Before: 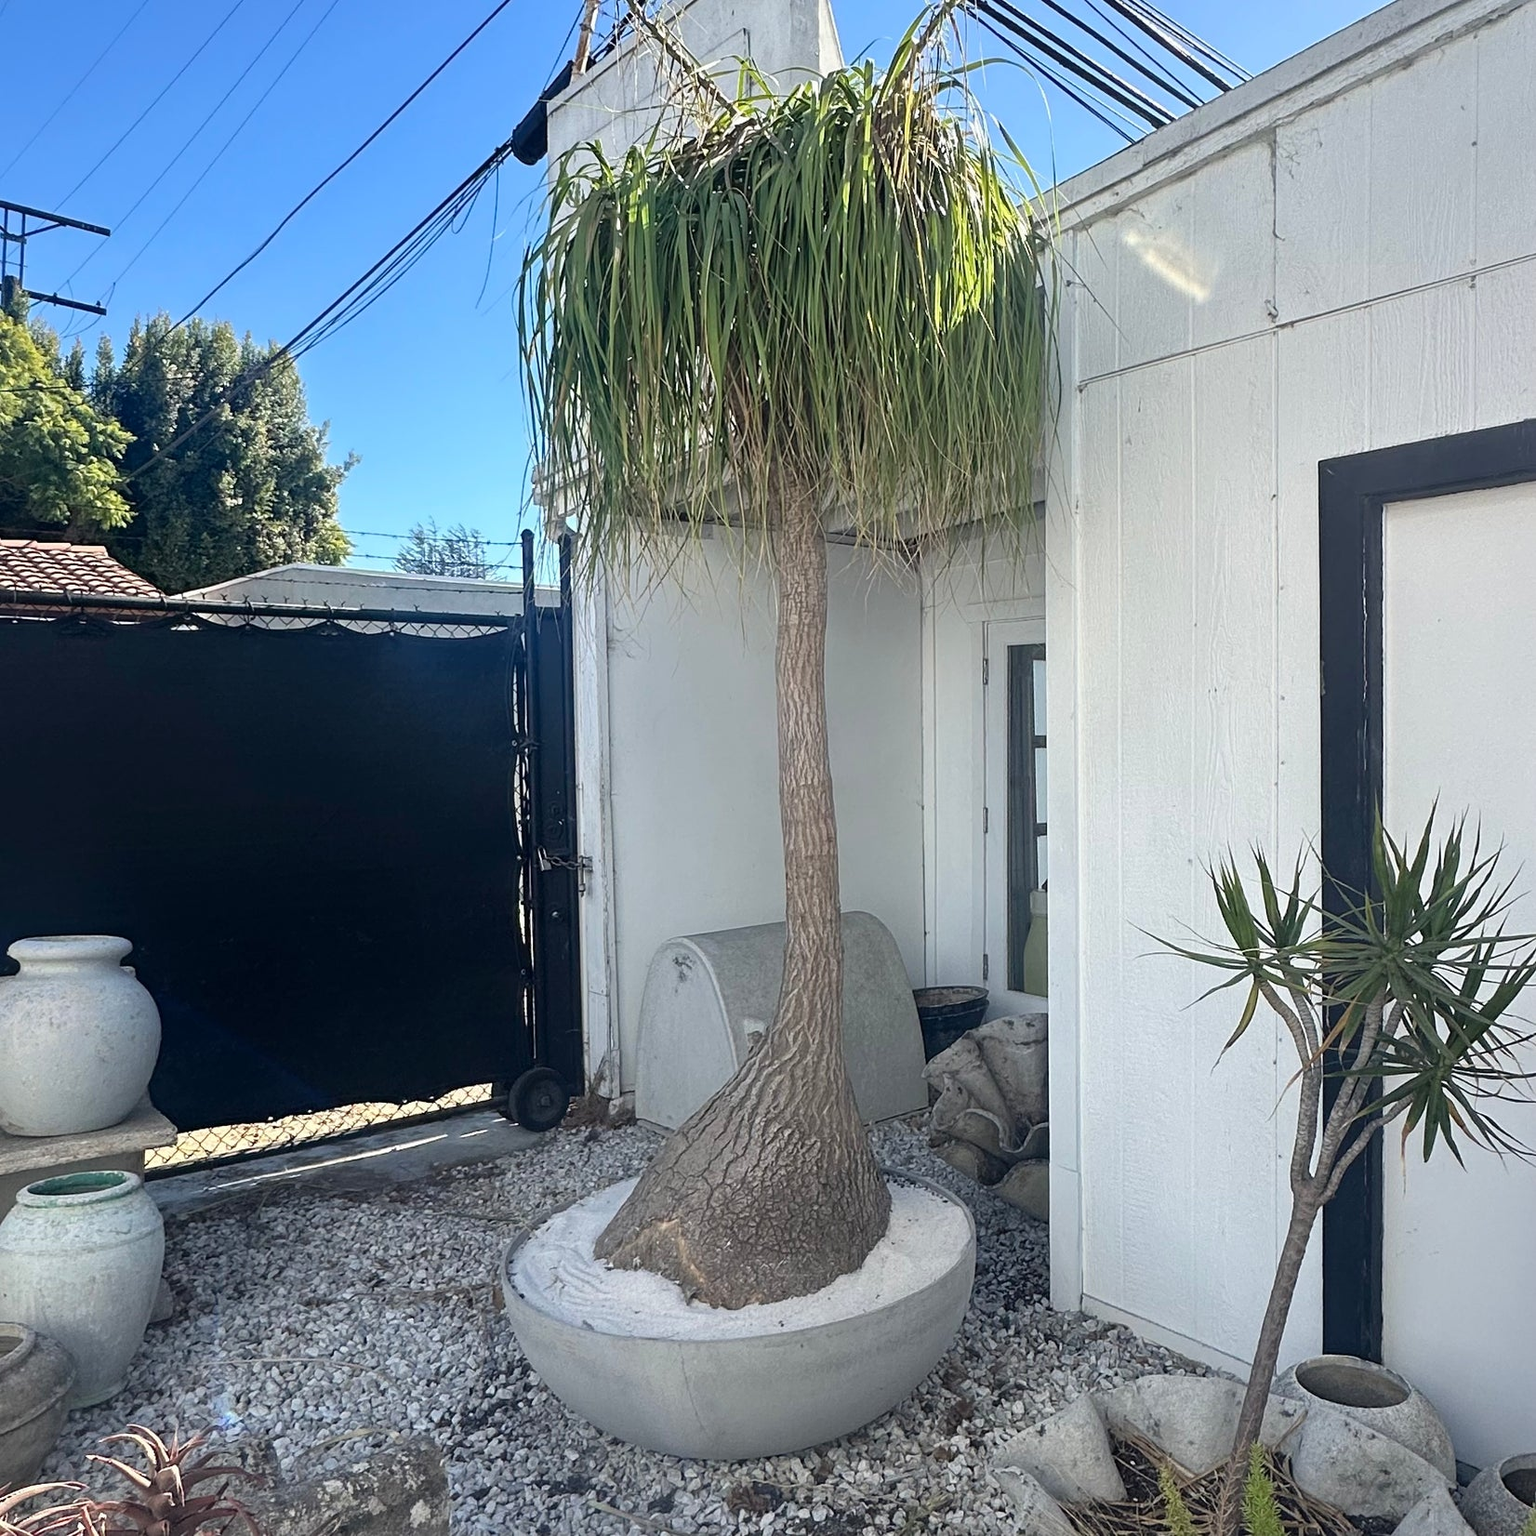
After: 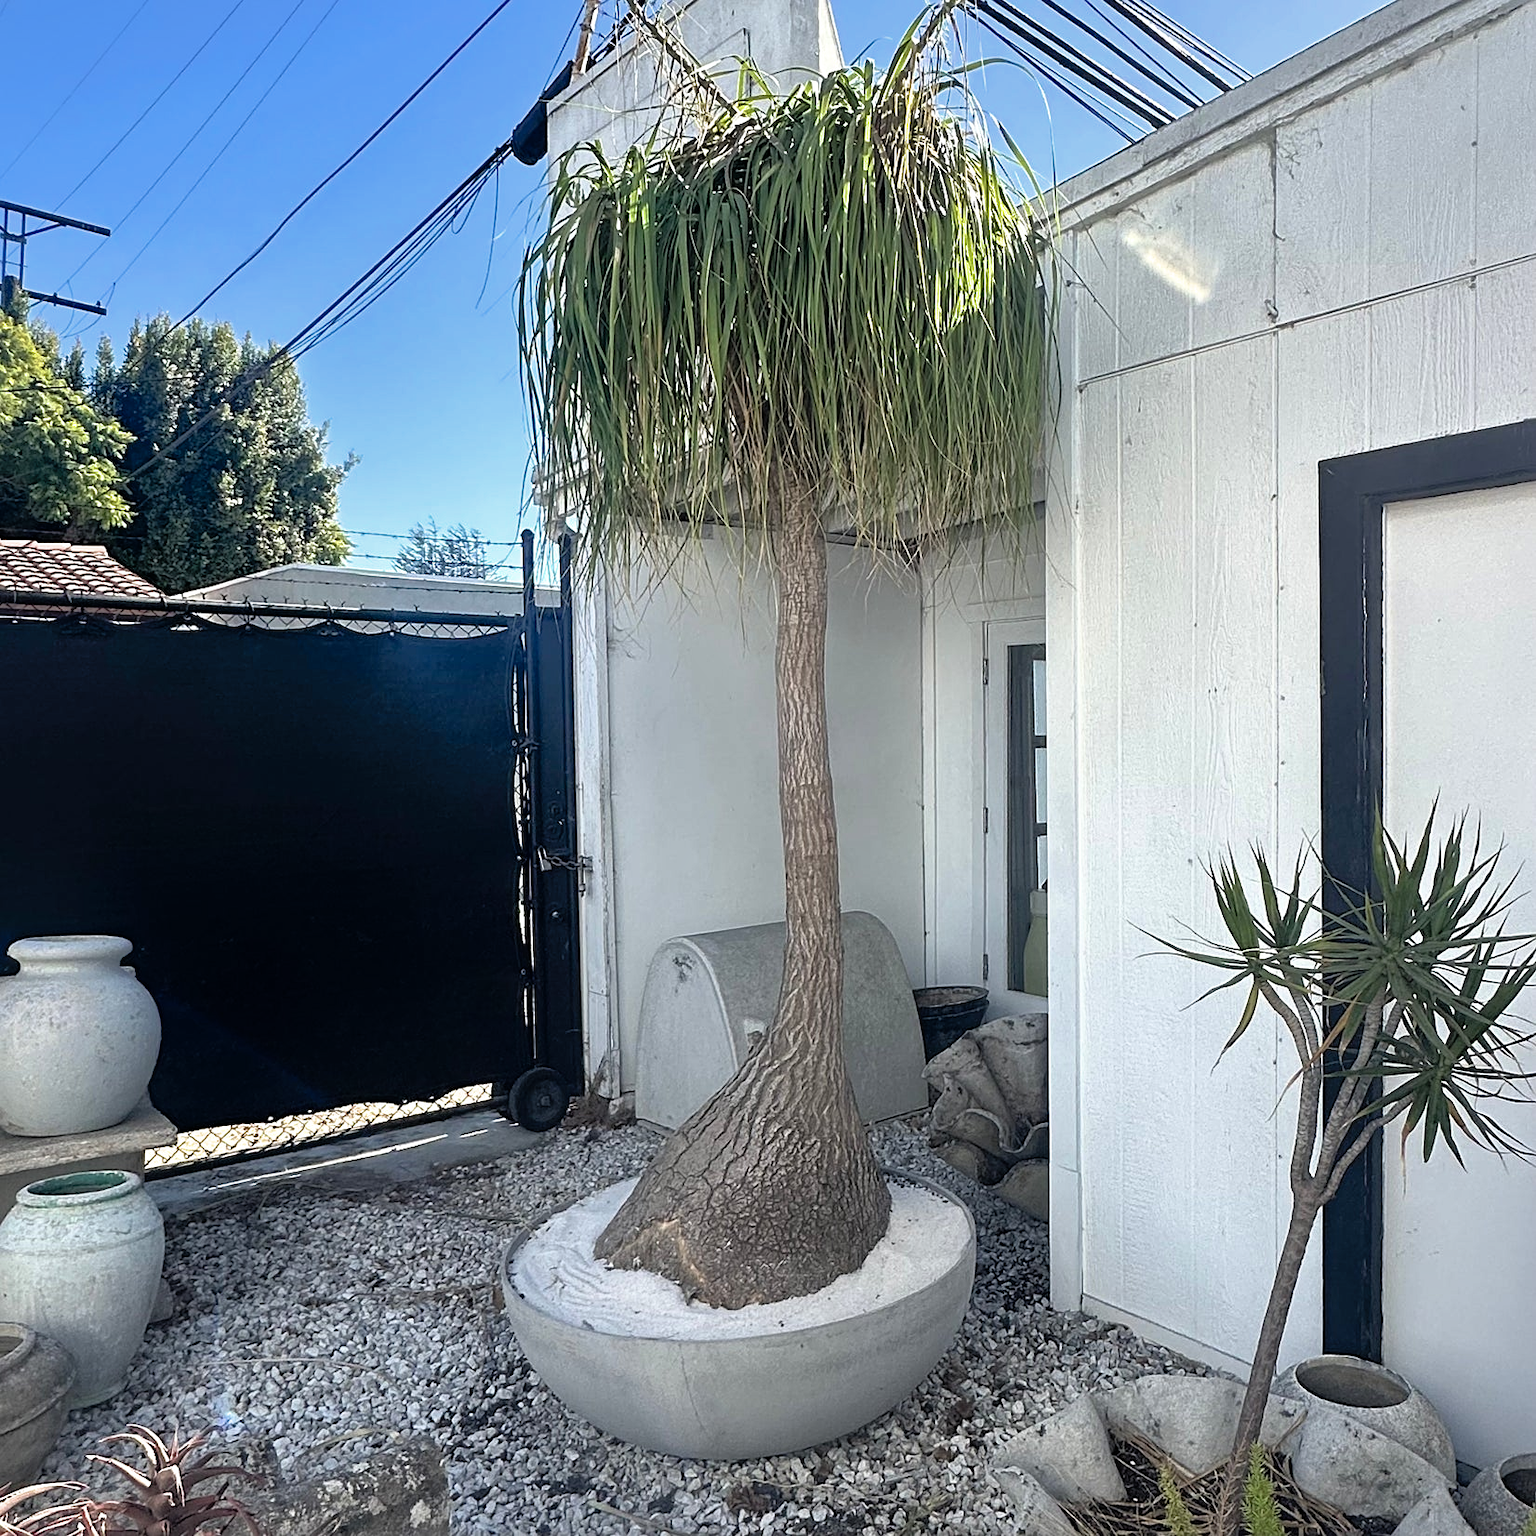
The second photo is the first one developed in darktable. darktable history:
sharpen: amount 0.2
filmic rgb: white relative exposure 2.34 EV, hardness 6.59
shadows and highlights: on, module defaults
